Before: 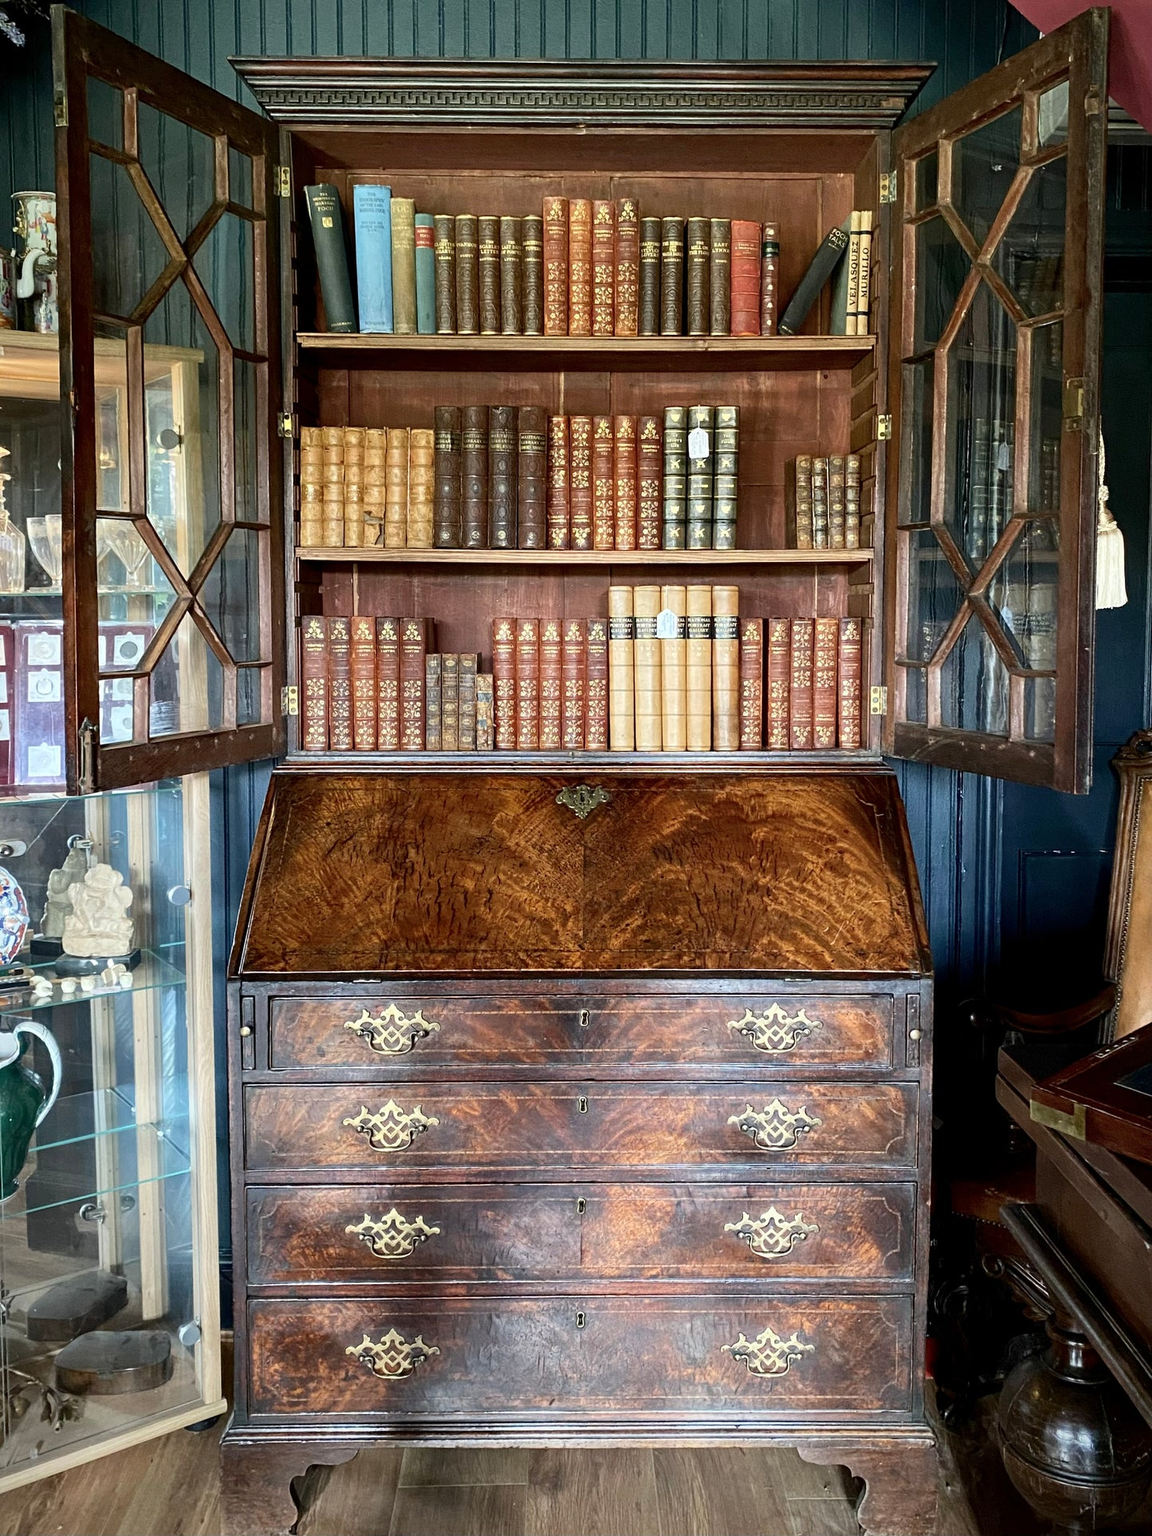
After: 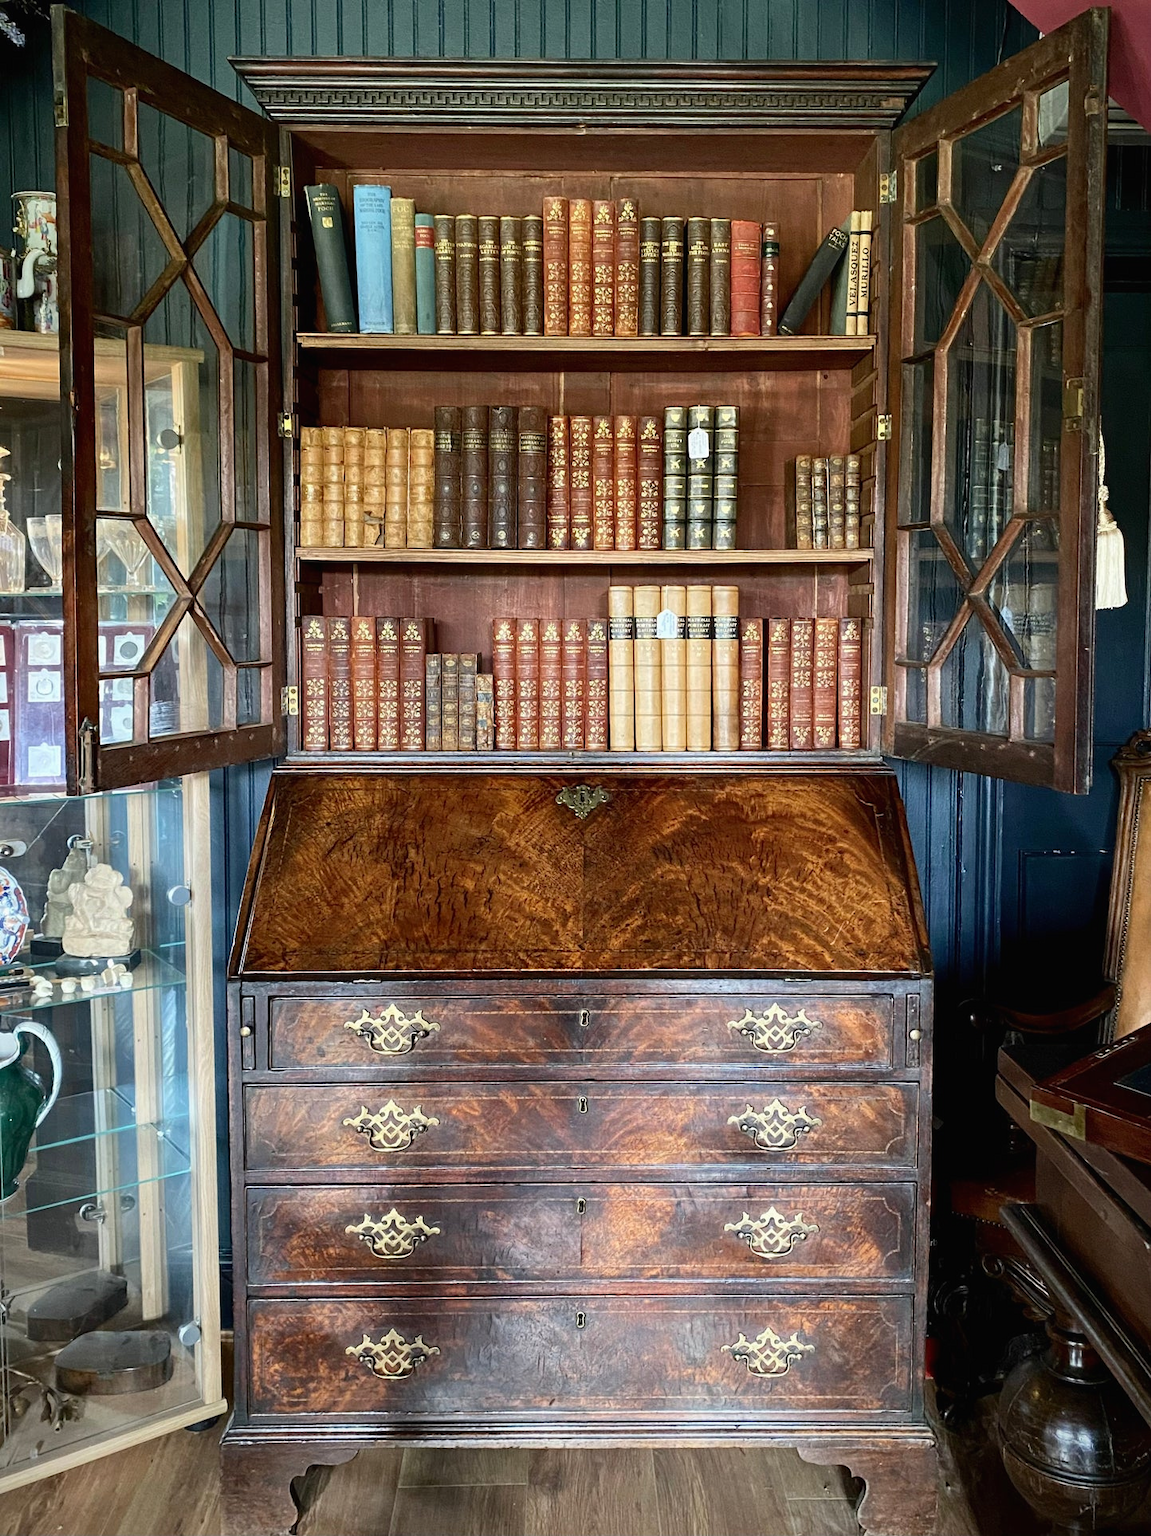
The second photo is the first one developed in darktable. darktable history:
contrast brightness saturation: contrast -0.021, brightness -0.009, saturation 0.03
